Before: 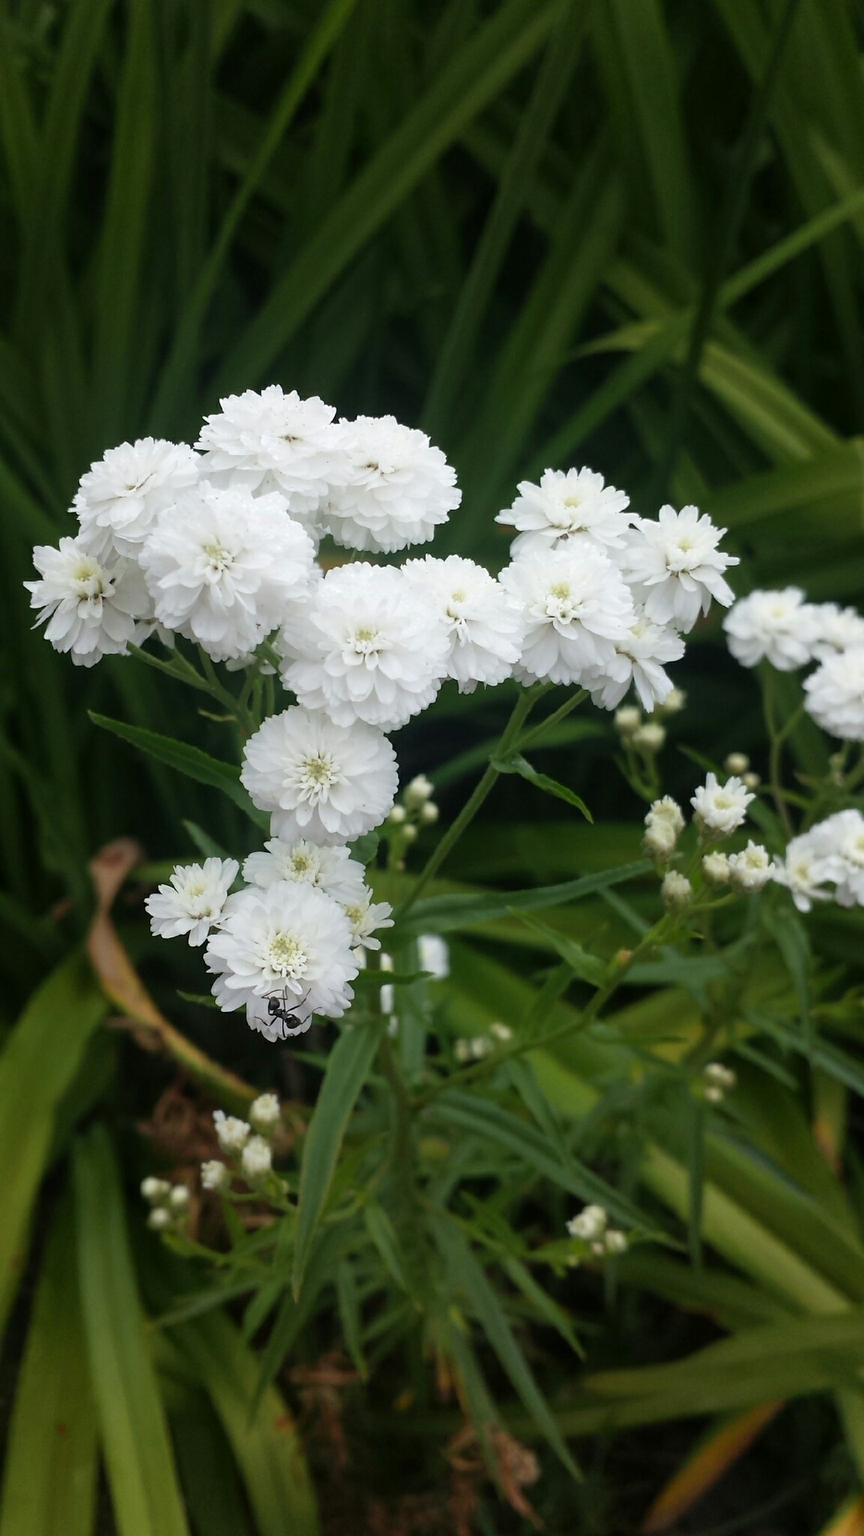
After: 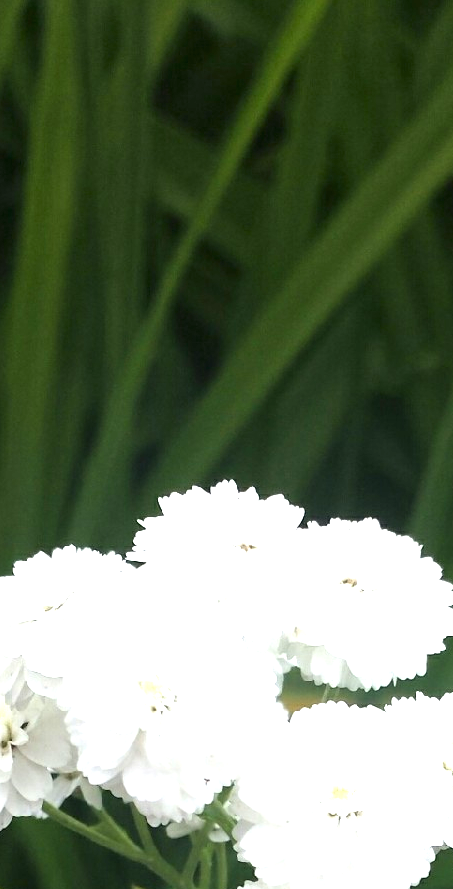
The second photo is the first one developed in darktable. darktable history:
exposure: black level correction 0, exposure 1.3 EV, compensate highlight preservation false
crop and rotate: left 10.817%, top 0.062%, right 47.194%, bottom 53.626%
